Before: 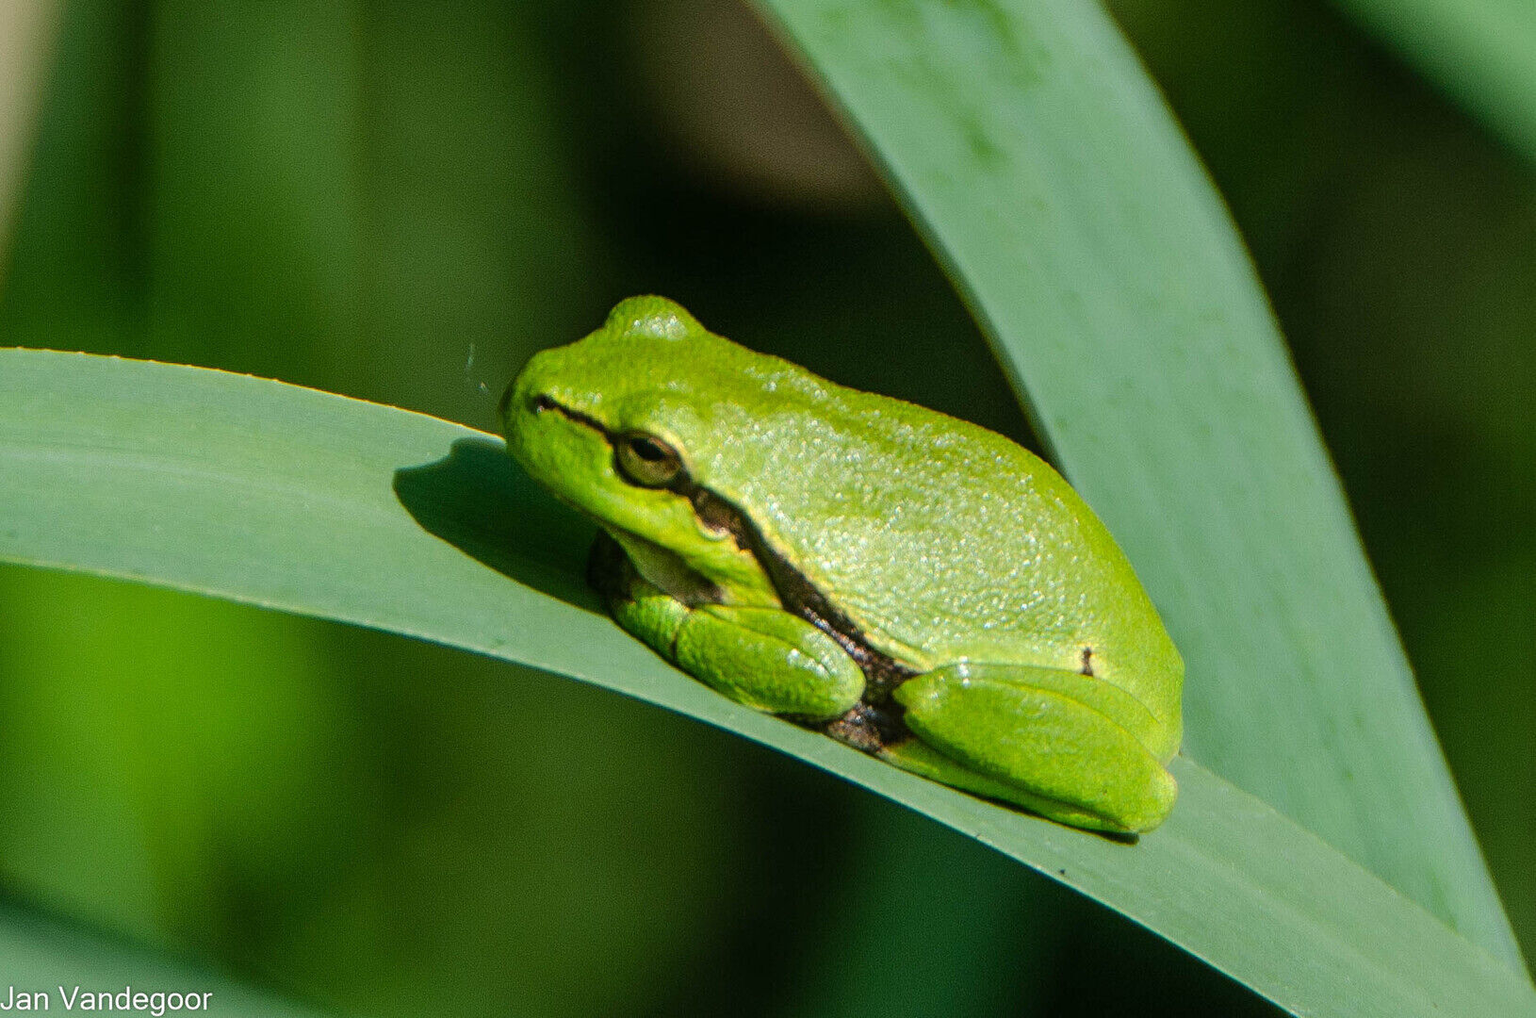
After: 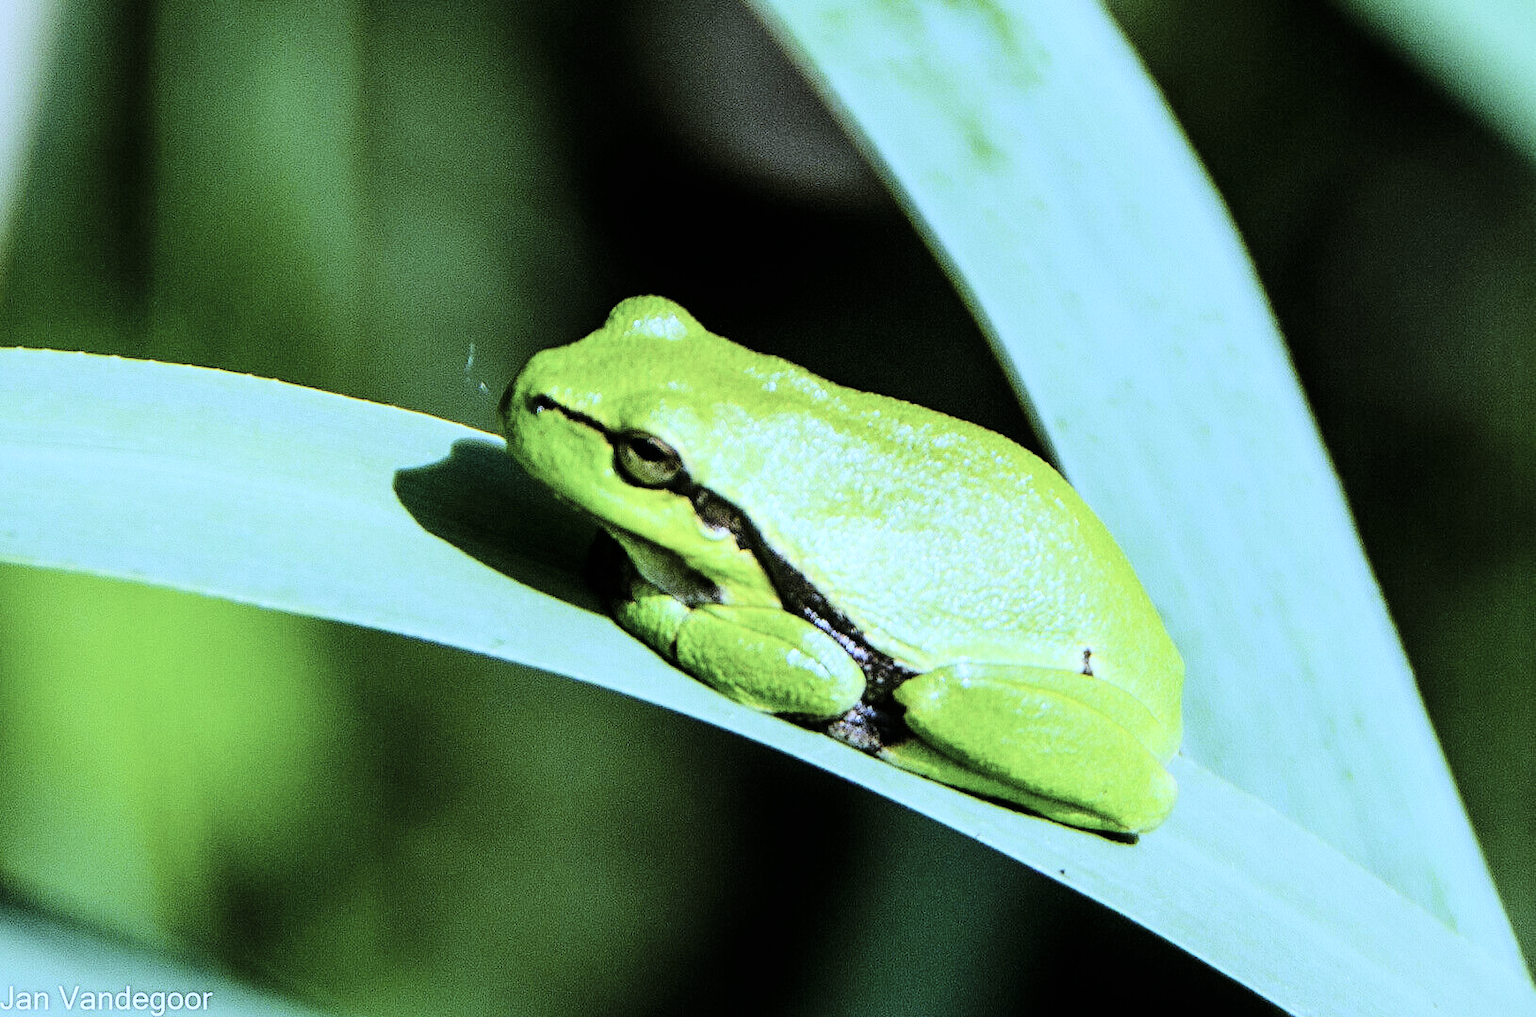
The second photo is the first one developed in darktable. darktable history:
contrast brightness saturation: contrast 0.1, saturation -0.36
white balance: red 0.766, blue 1.537
tone curve: curves: ch0 [(0, 0) (0.004, 0) (0.133, 0.071) (0.325, 0.456) (0.832, 0.957) (1, 1)], color space Lab, linked channels, preserve colors none
